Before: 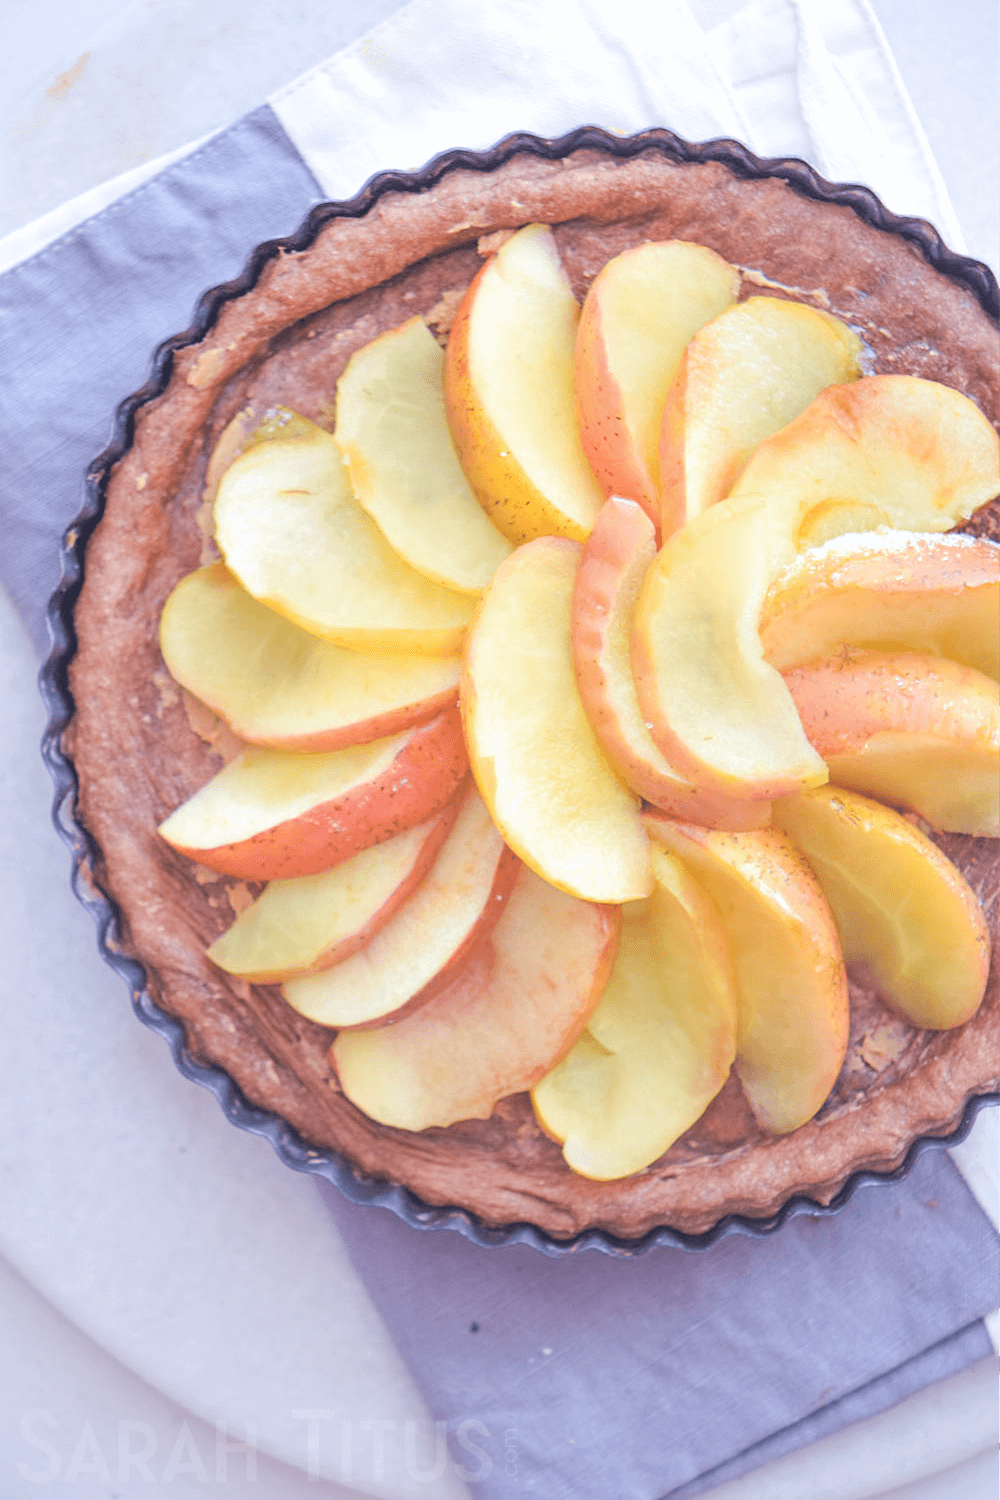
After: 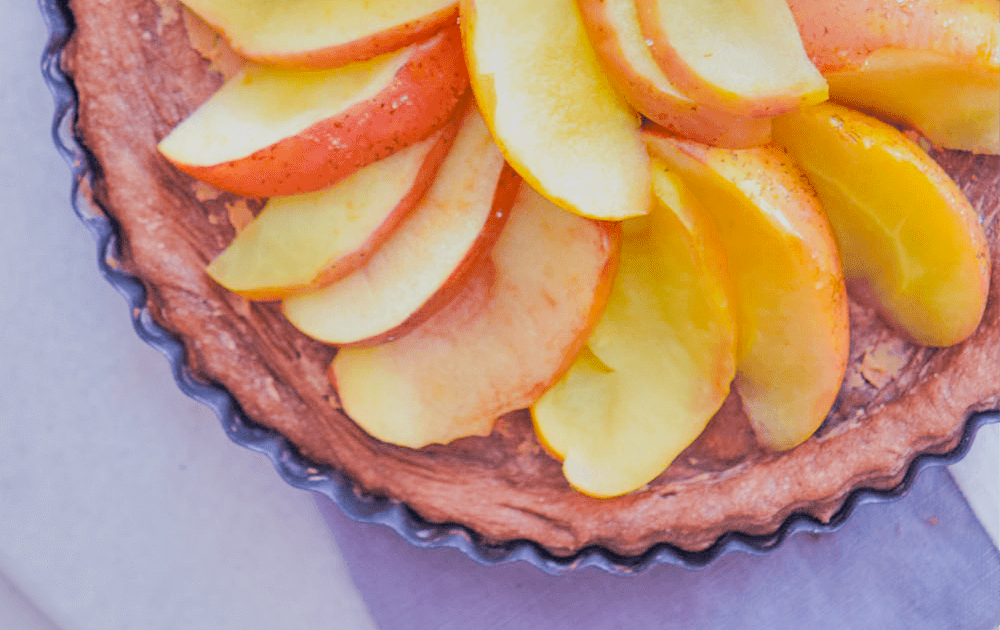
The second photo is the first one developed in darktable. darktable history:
crop: top 45.551%, bottom 12.262%
contrast brightness saturation: saturation 0.13
exposure: compensate highlight preservation false
color balance: output saturation 120%
filmic rgb: black relative exposure -5 EV, hardness 2.88, contrast 1.2
shadows and highlights: white point adjustment 1, soften with gaussian
white balance: emerald 1
